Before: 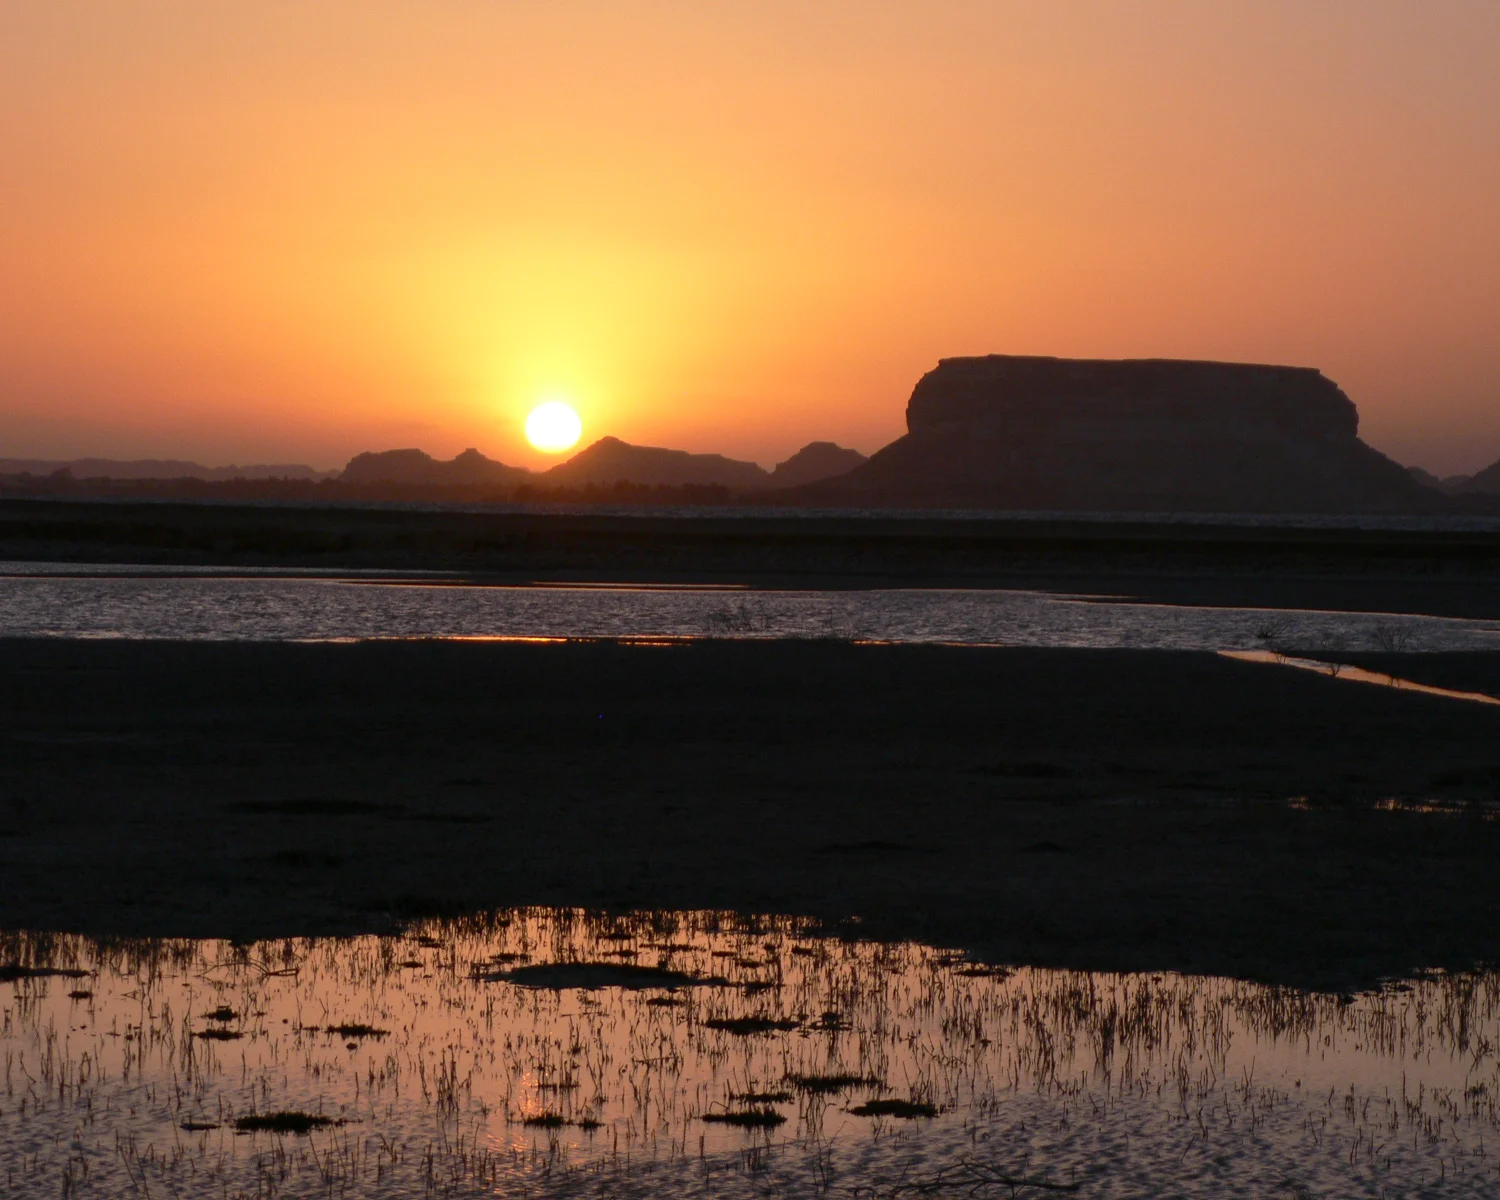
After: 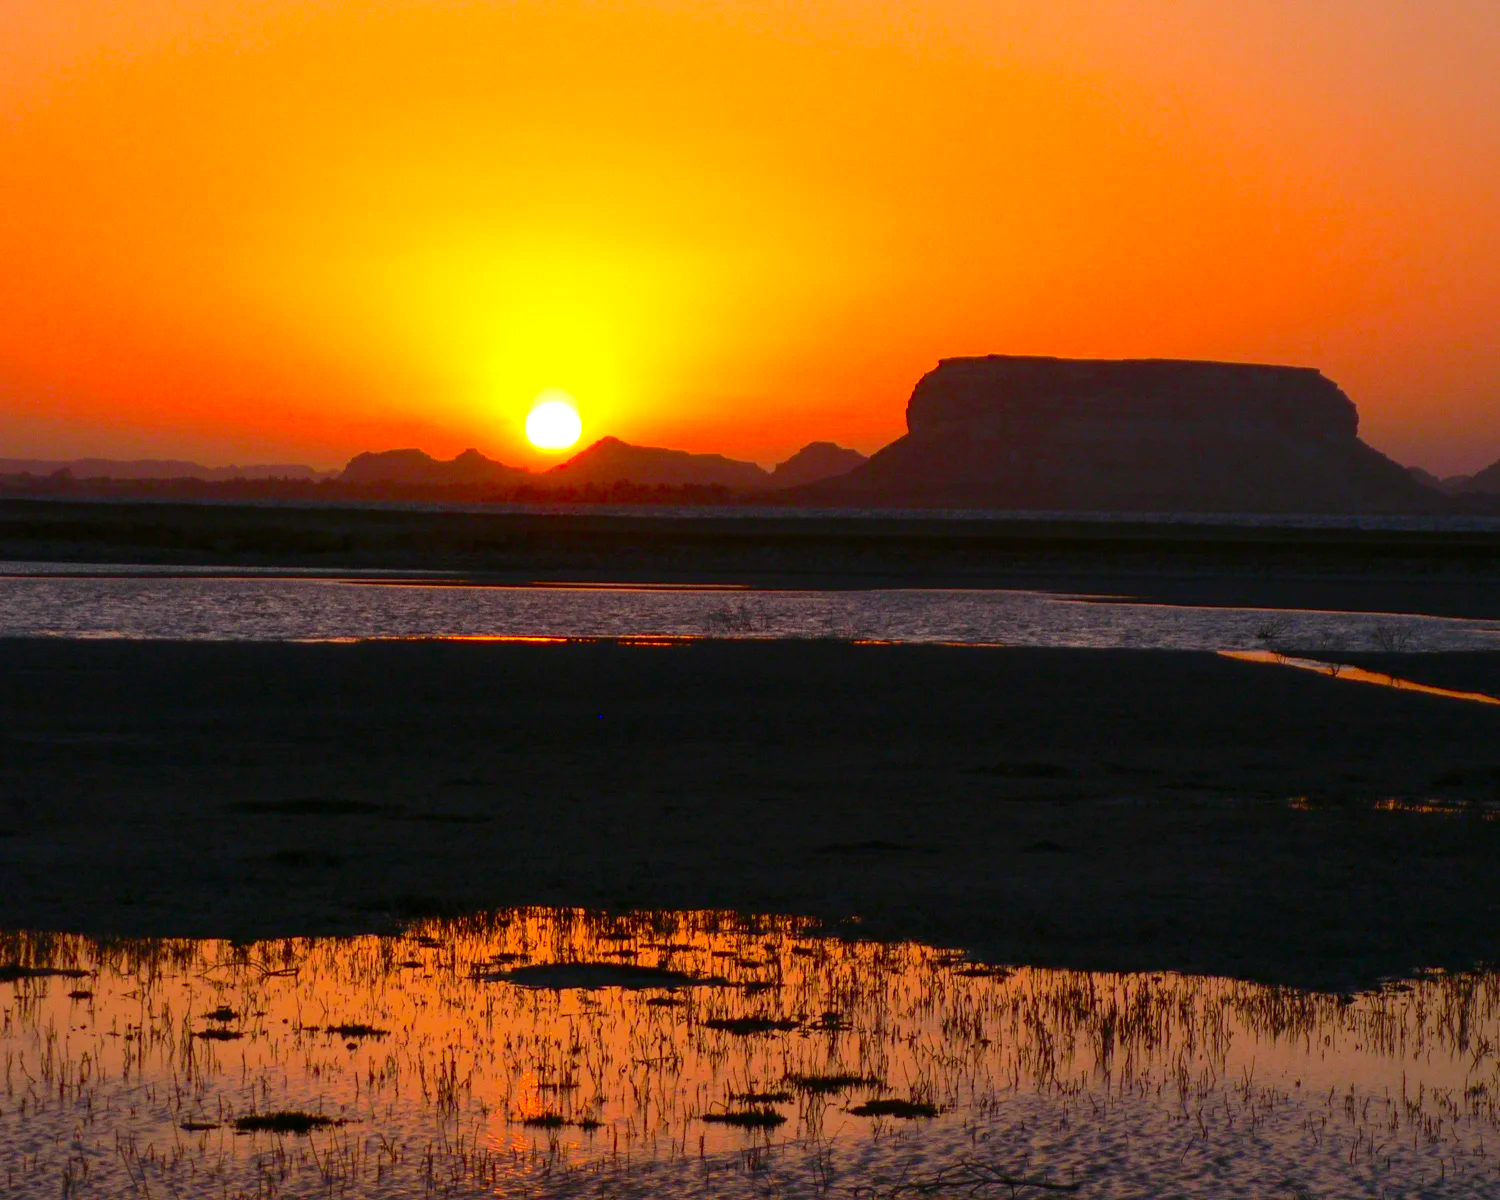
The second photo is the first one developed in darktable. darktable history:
color balance rgb: perceptual saturation grading › global saturation 30%, global vibrance 10%
contrast brightness saturation: saturation 0.5
exposure: exposure 0.2 EV, compensate highlight preservation false
